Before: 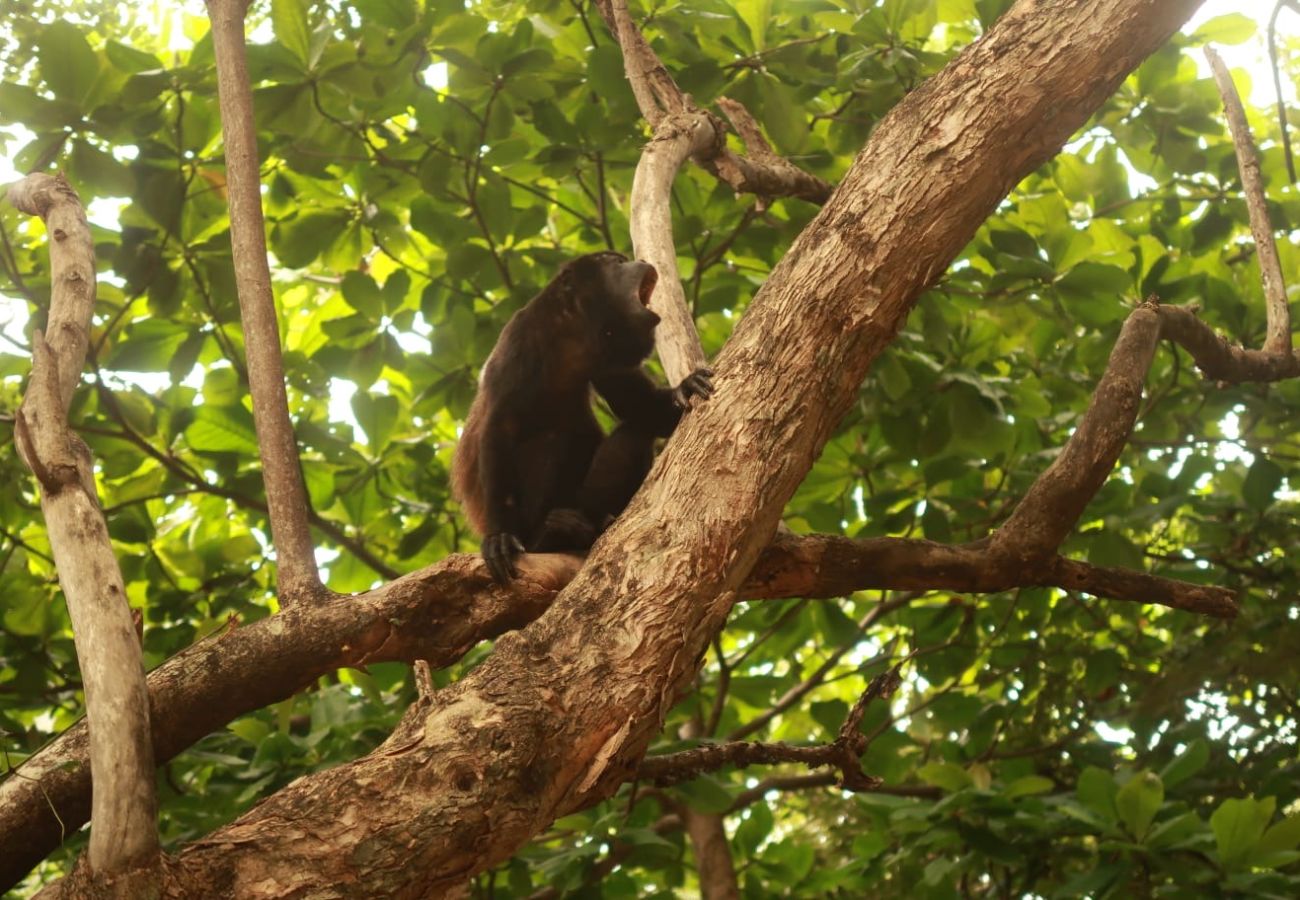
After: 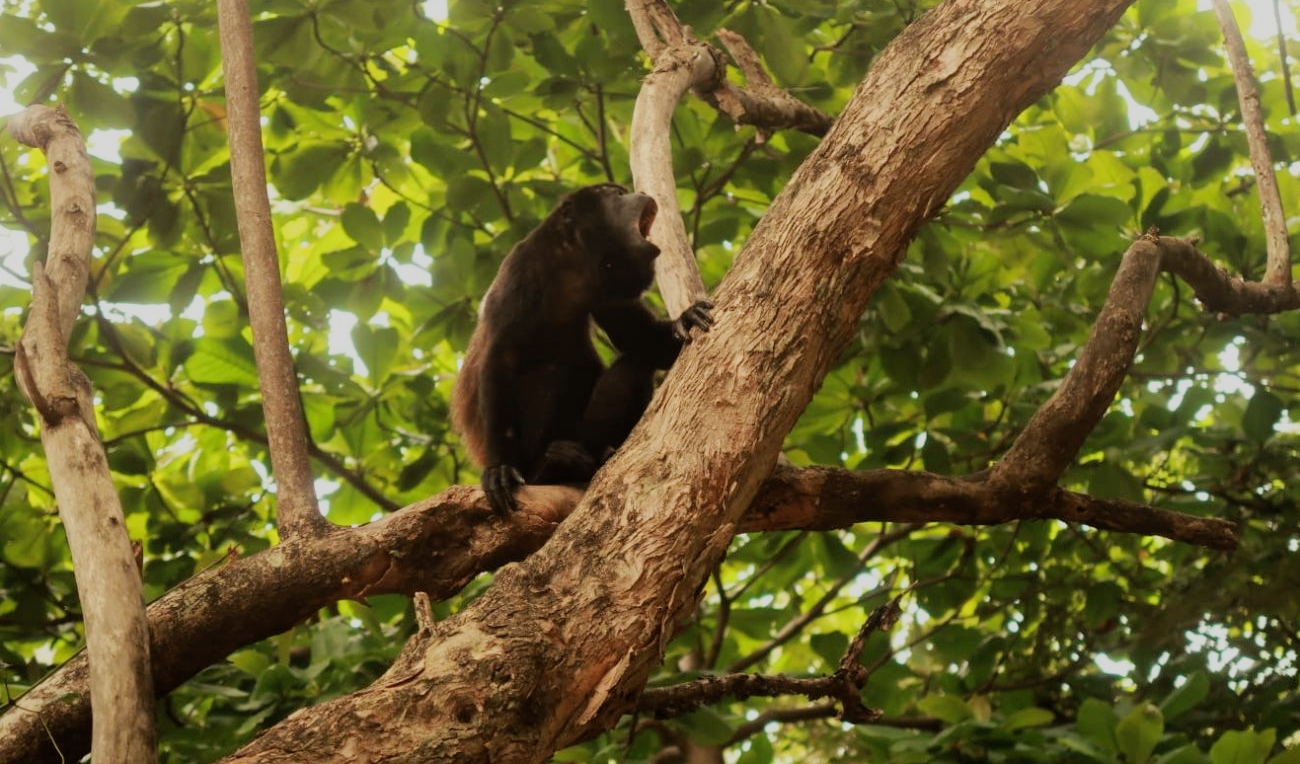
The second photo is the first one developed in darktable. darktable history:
crop: top 7.566%, bottom 7.449%
filmic rgb: black relative exposure -7.65 EV, white relative exposure 4.56 EV, hardness 3.61, contrast 1.056
